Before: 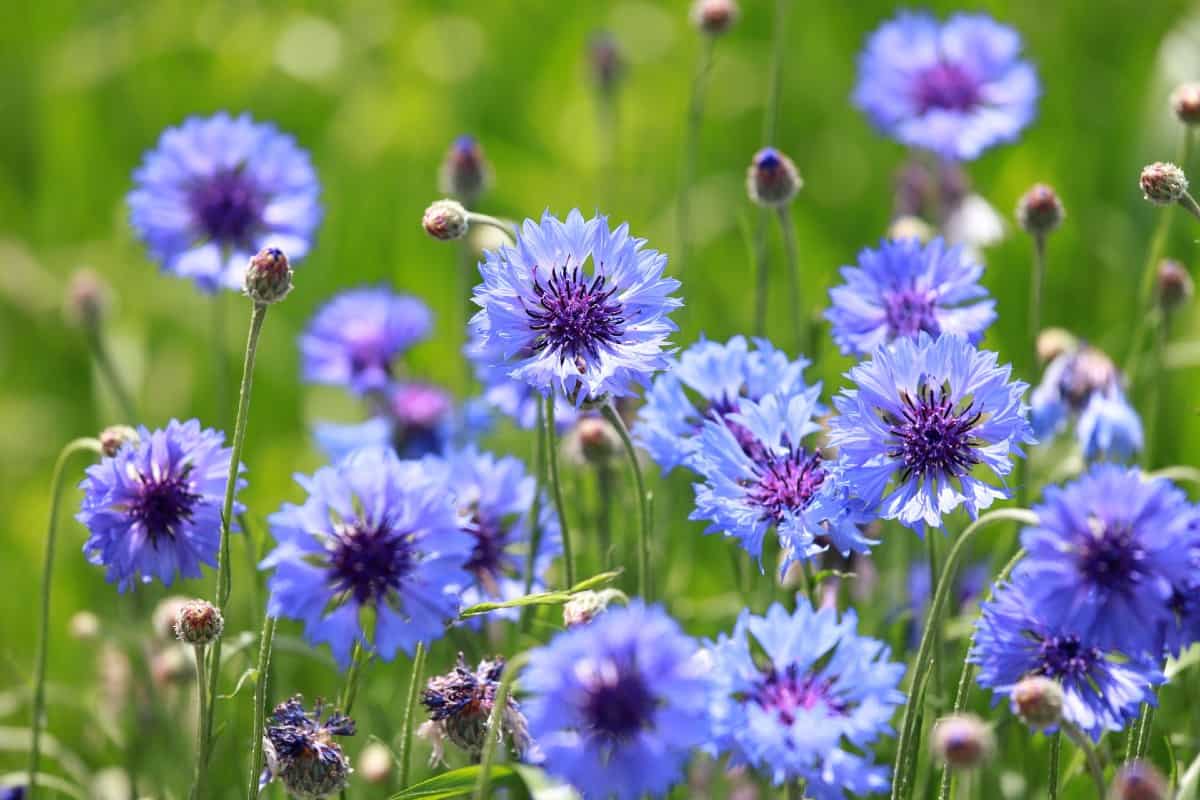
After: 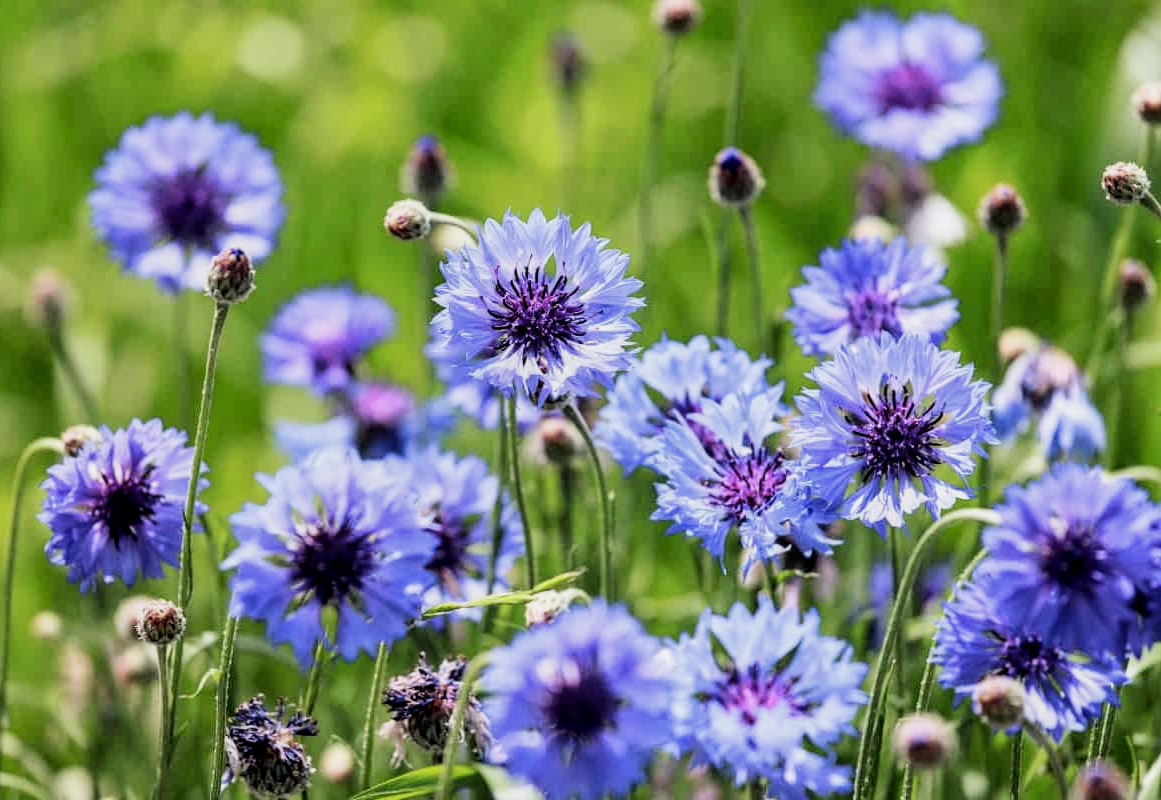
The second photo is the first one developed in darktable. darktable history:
crop and rotate: left 3.238%
filmic rgb: black relative exposure -5 EV, hardness 2.88, contrast 1.4, highlights saturation mix -30%
local contrast: on, module defaults
